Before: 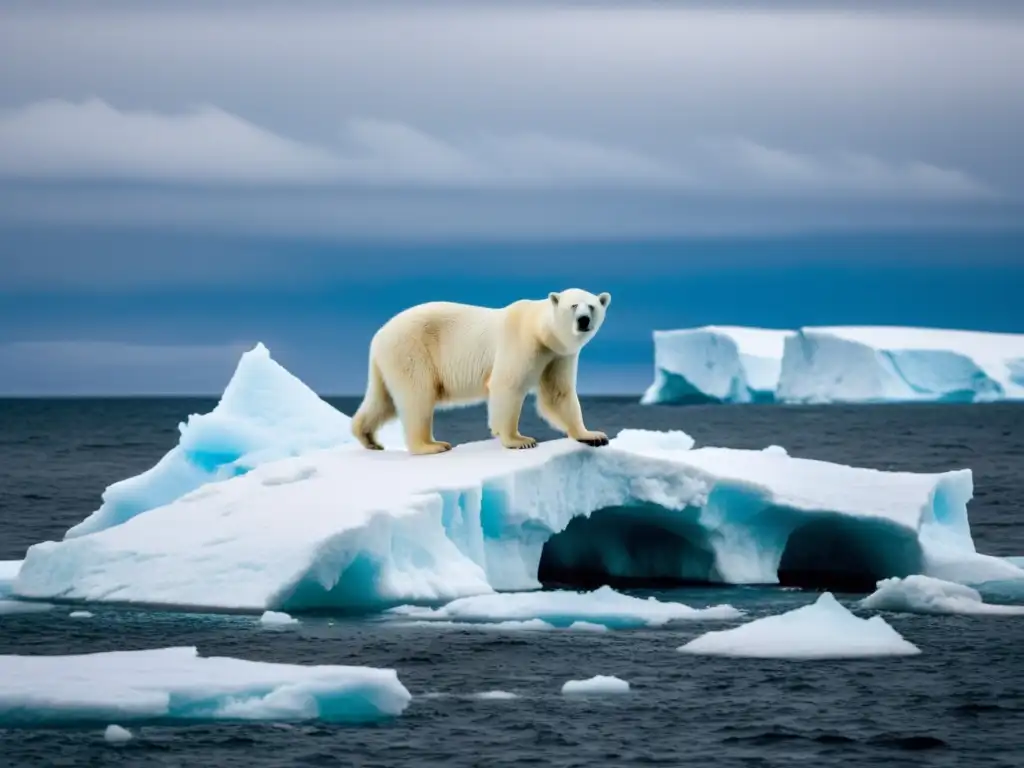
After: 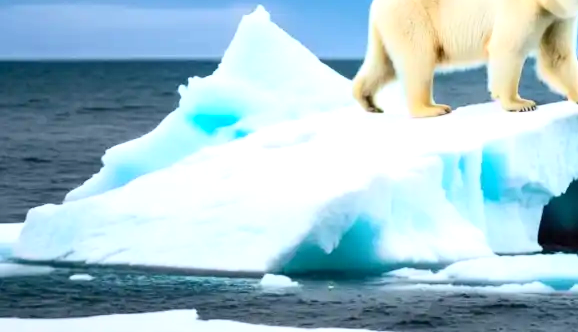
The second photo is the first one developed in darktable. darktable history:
contrast brightness saturation: contrast 0.2, brightness 0.149, saturation 0.139
exposure: exposure 0.6 EV, compensate exposure bias true, compensate highlight preservation false
crop: top 43.983%, right 43.531%, bottom 12.715%
